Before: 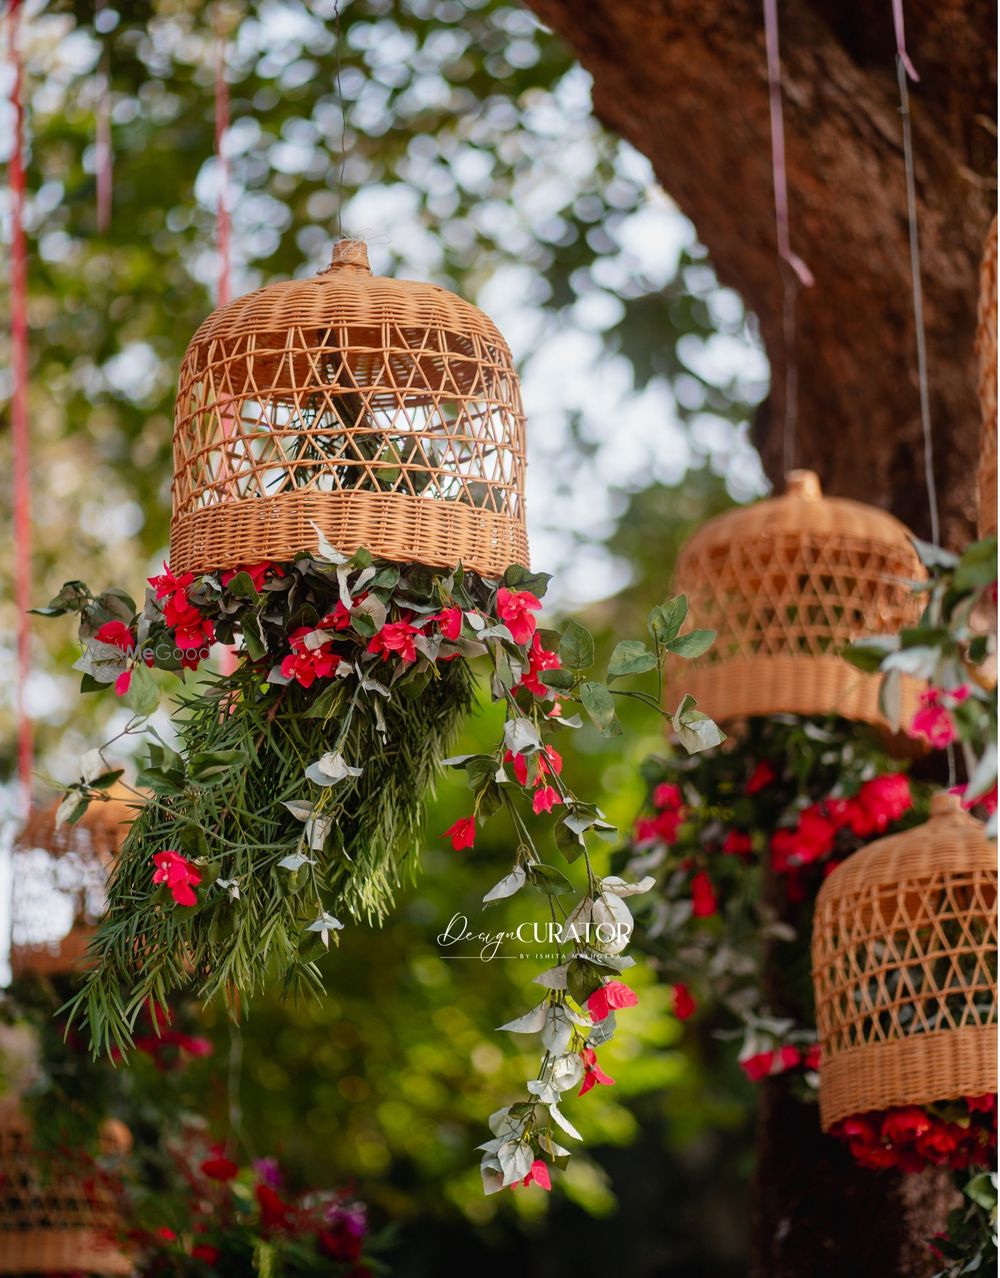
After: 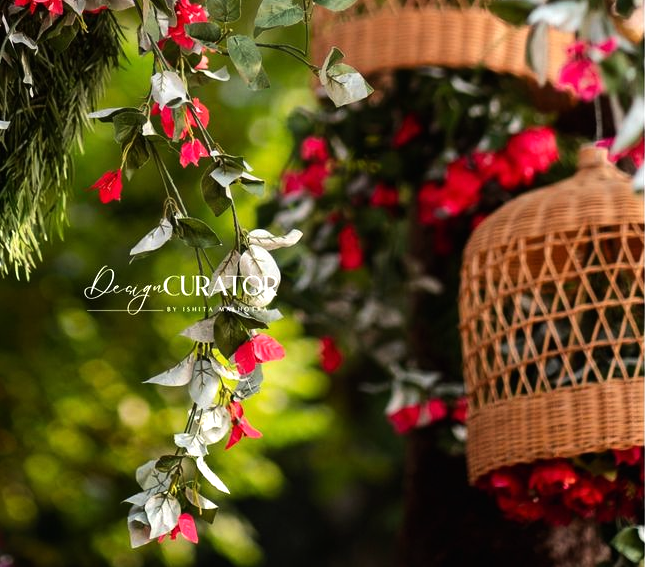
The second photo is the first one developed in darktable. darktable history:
crop and rotate: left 35.385%, top 50.681%, bottom 4.922%
tone equalizer: -8 EV -0.734 EV, -7 EV -0.724 EV, -6 EV -0.622 EV, -5 EV -0.378 EV, -3 EV 0.388 EV, -2 EV 0.6 EV, -1 EV 0.691 EV, +0 EV 0.747 EV, edges refinement/feathering 500, mask exposure compensation -1.57 EV, preserve details no
